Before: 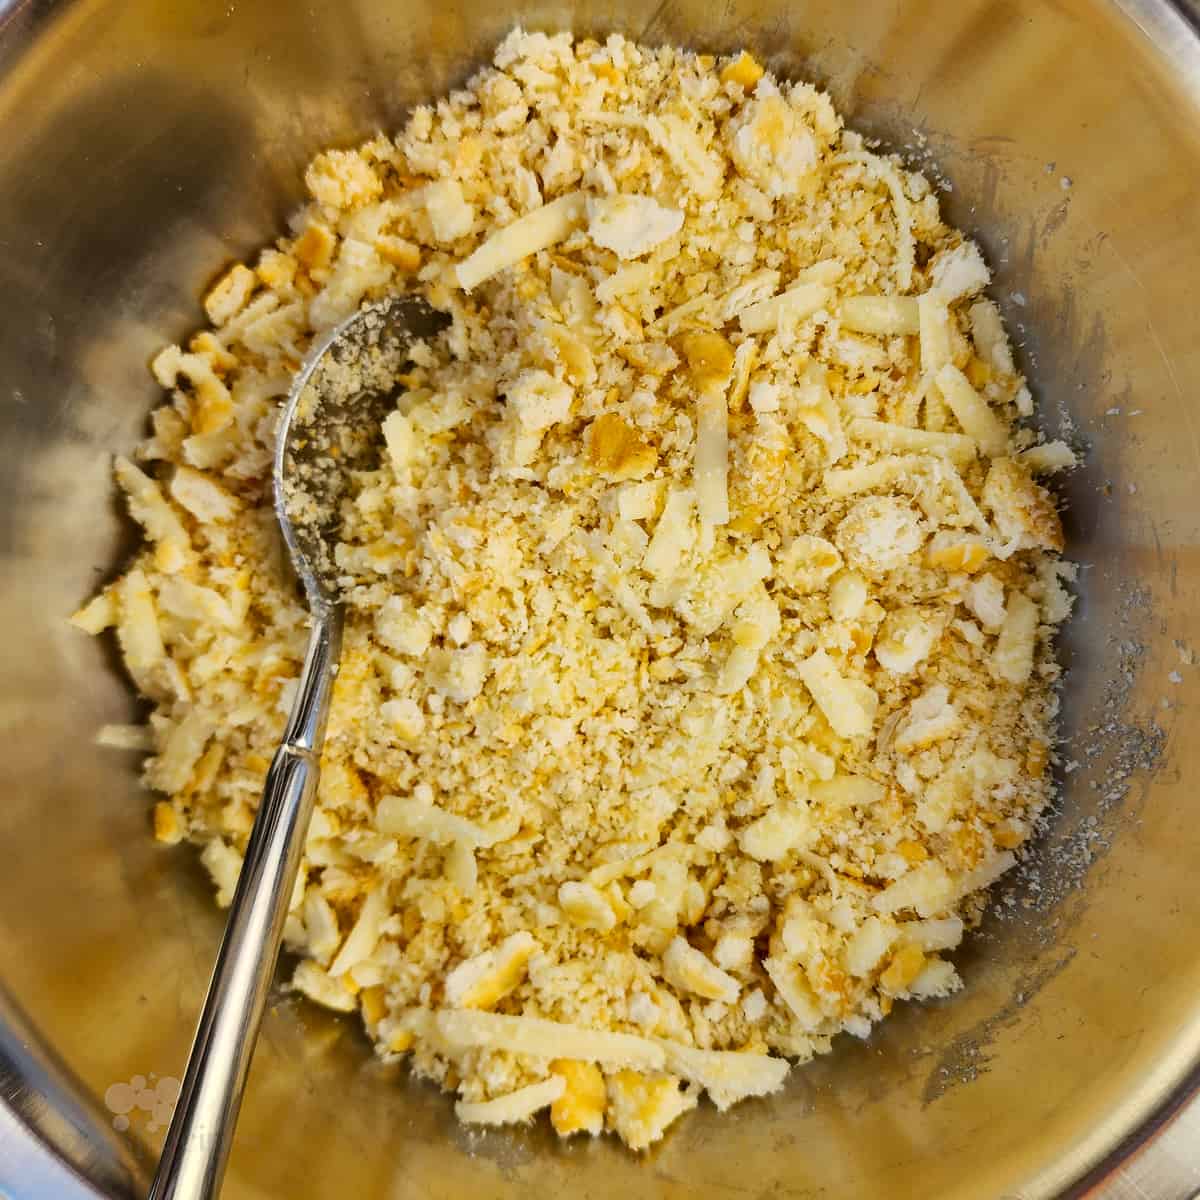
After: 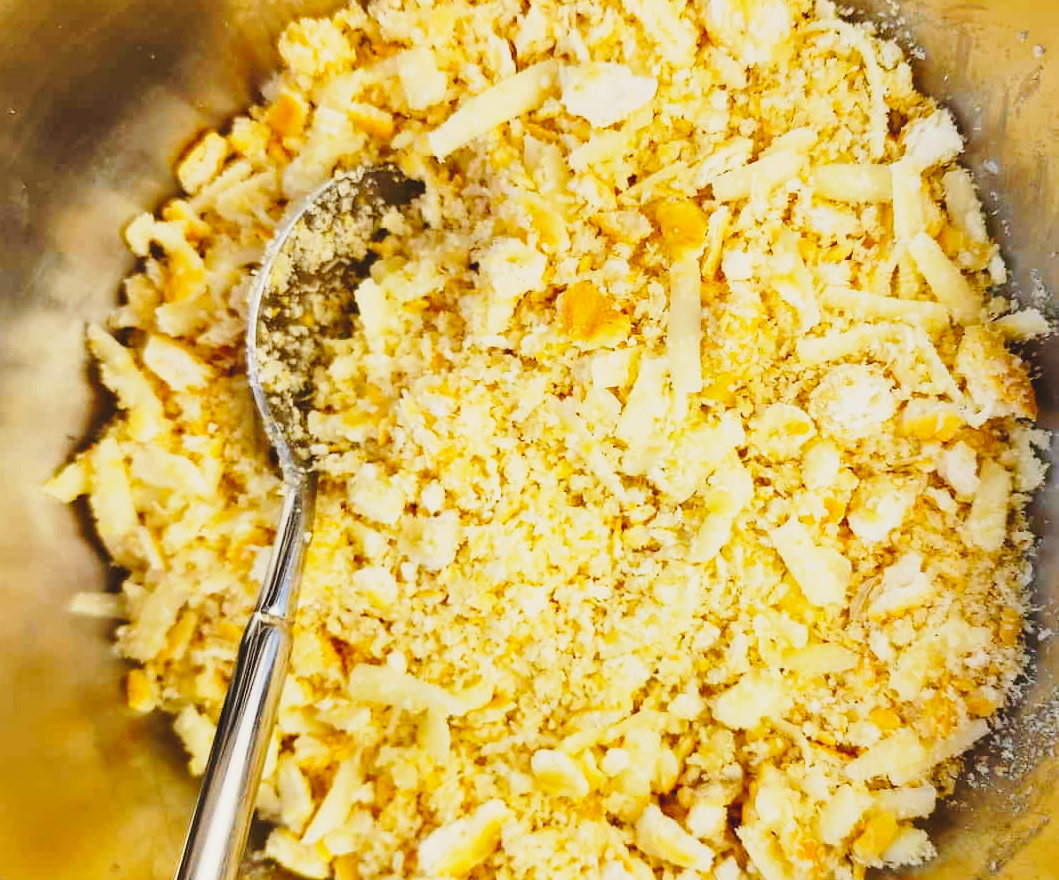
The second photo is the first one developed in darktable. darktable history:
crop and rotate: left 2.284%, top 11.01%, right 9.443%, bottom 15.629%
base curve: curves: ch0 [(0, 0) (0.028, 0.03) (0.121, 0.232) (0.46, 0.748) (0.859, 0.968) (1, 1)], preserve colors none
contrast brightness saturation: contrast -0.103, brightness 0.05, saturation 0.082
